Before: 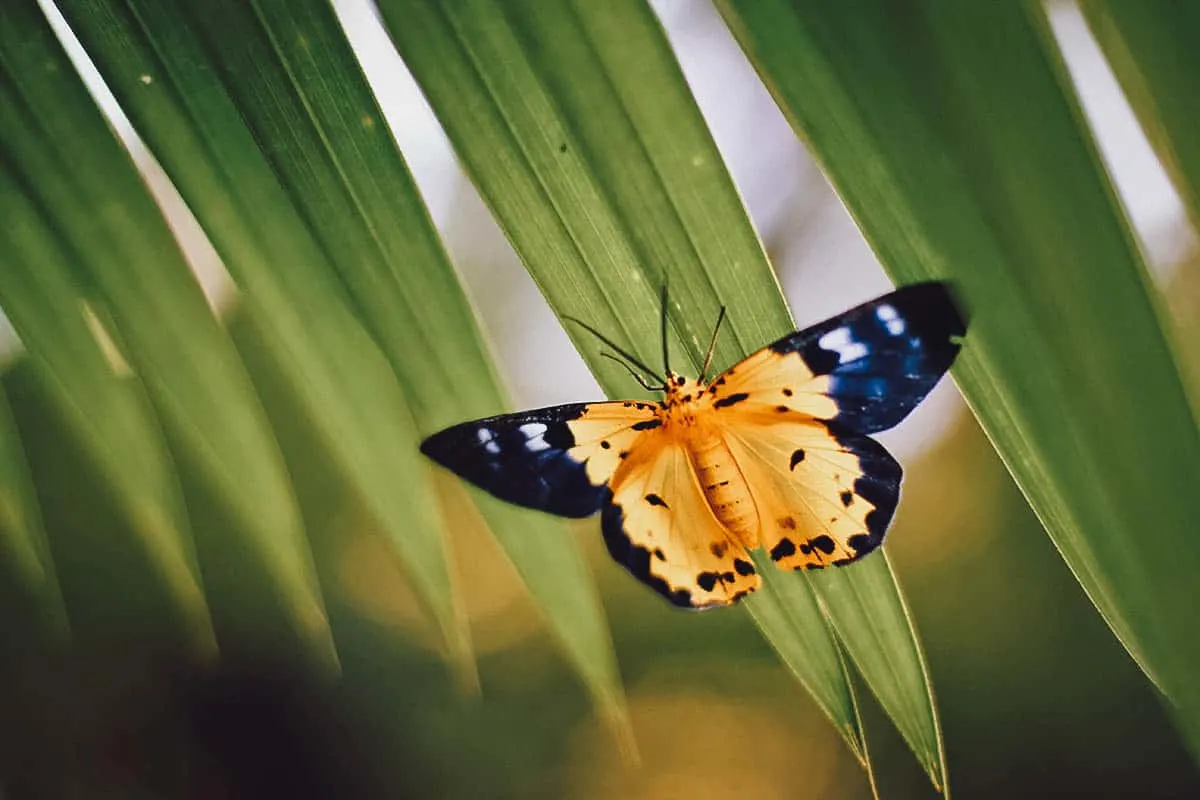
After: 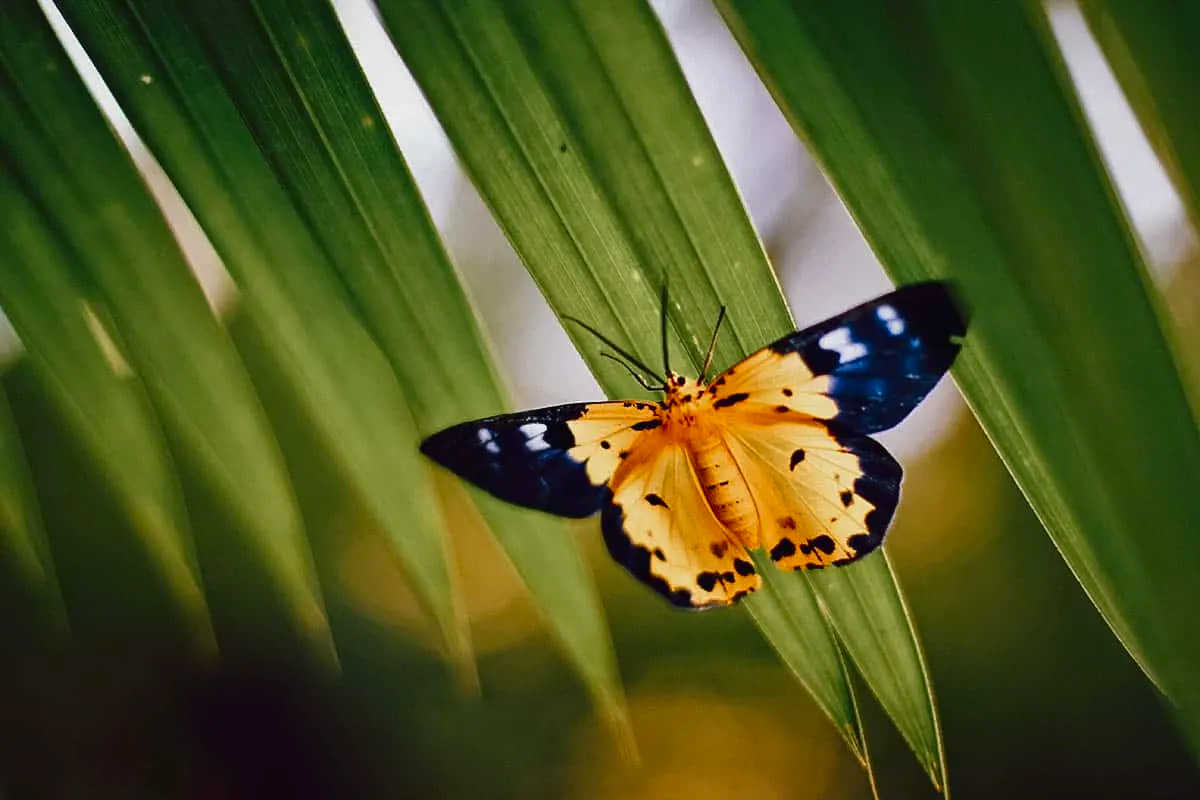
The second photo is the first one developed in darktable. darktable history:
contrast brightness saturation: contrast 0.066, brightness -0.143, saturation 0.117
